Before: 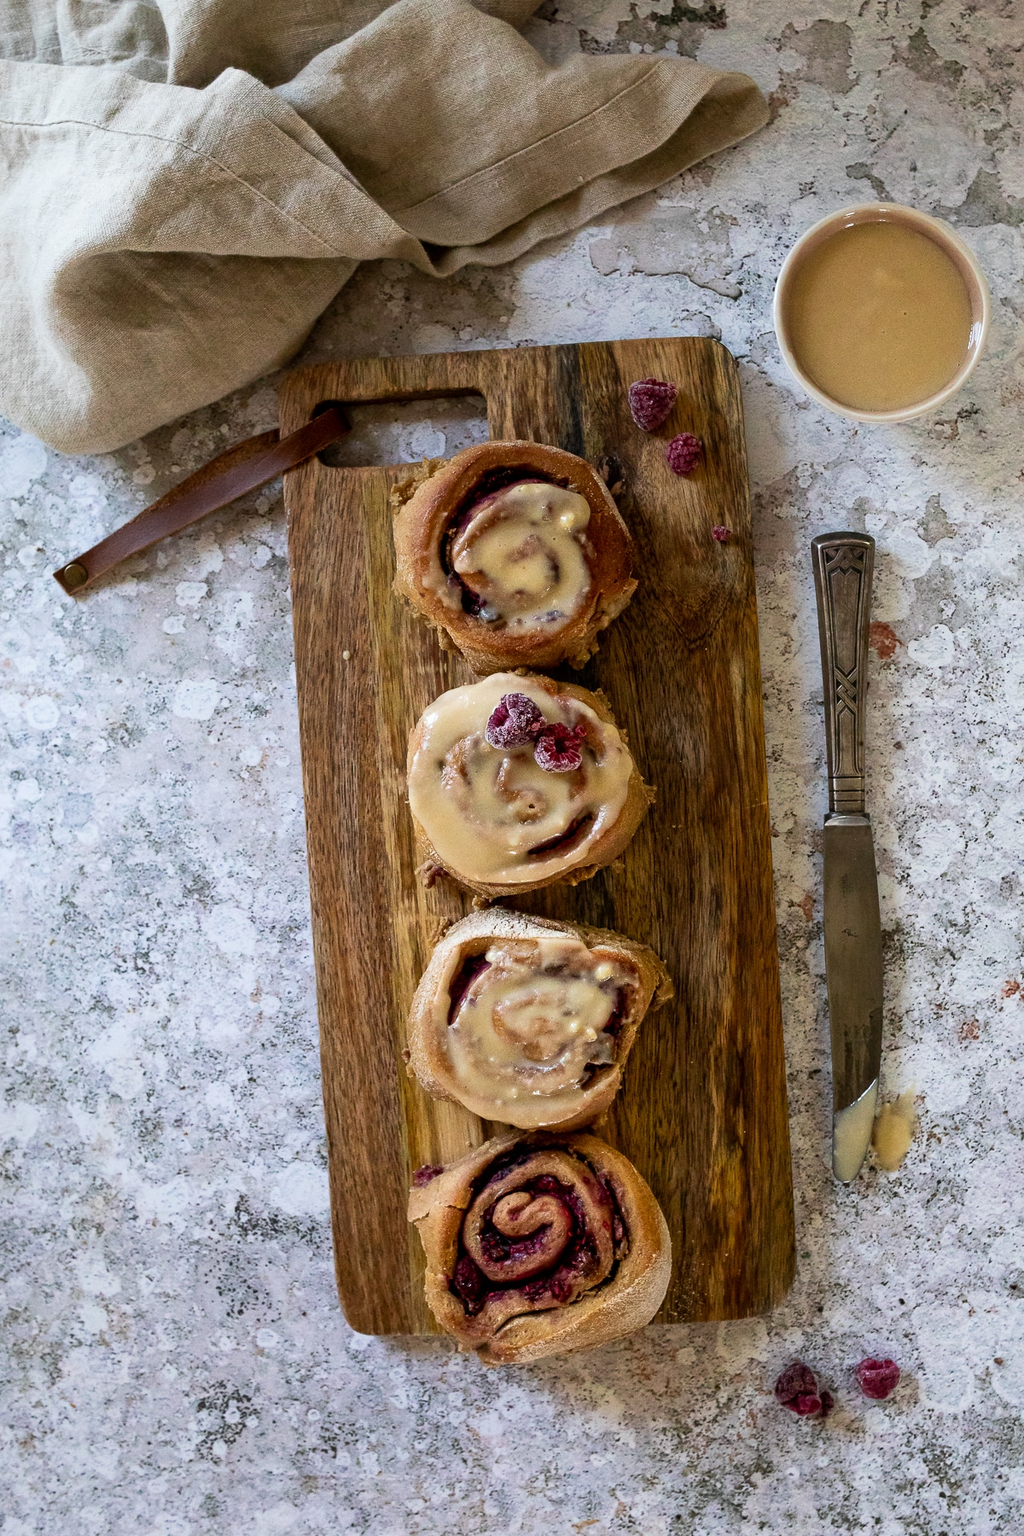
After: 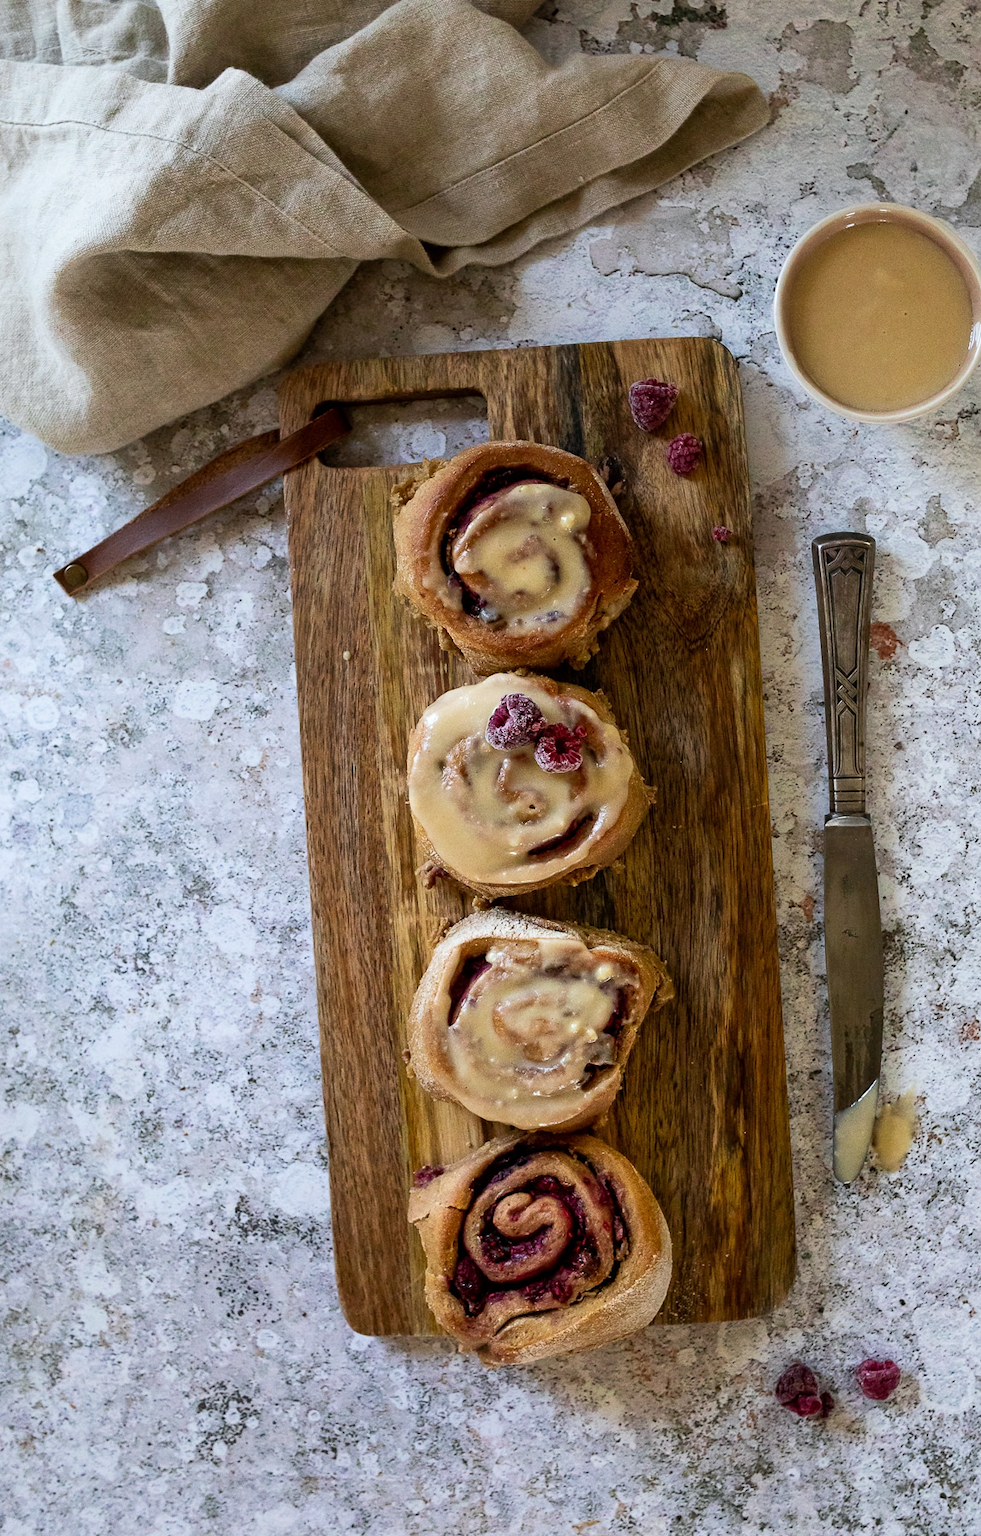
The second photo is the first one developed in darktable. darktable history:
crop: right 4.126%, bottom 0.031%
white balance: red 0.986, blue 1.01
